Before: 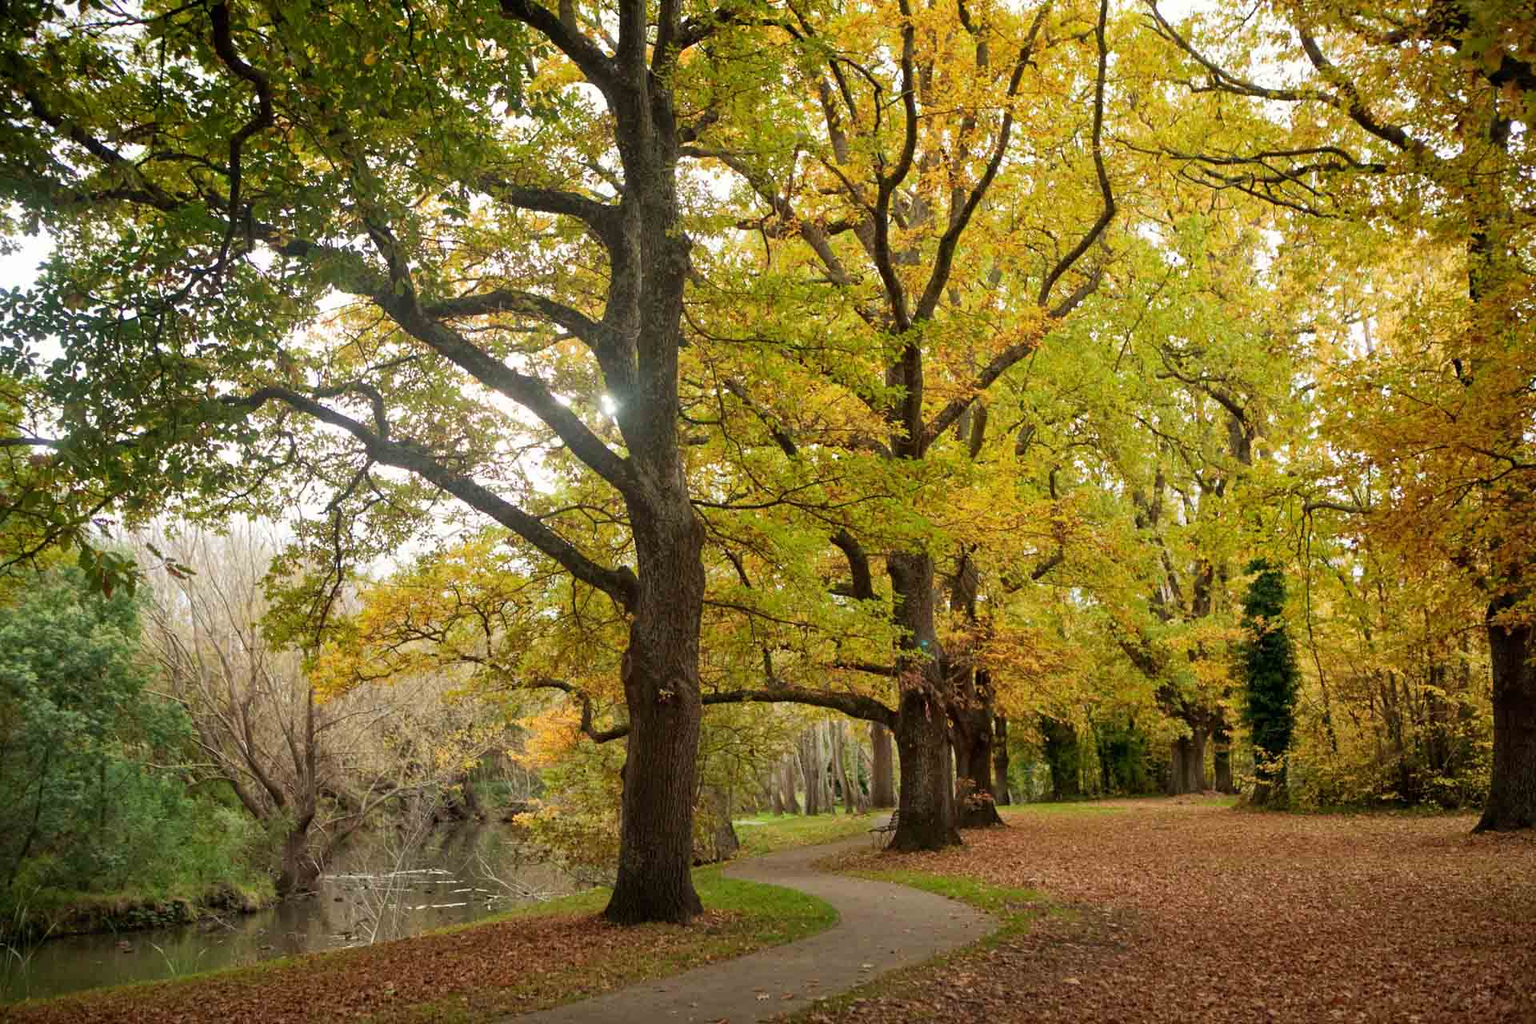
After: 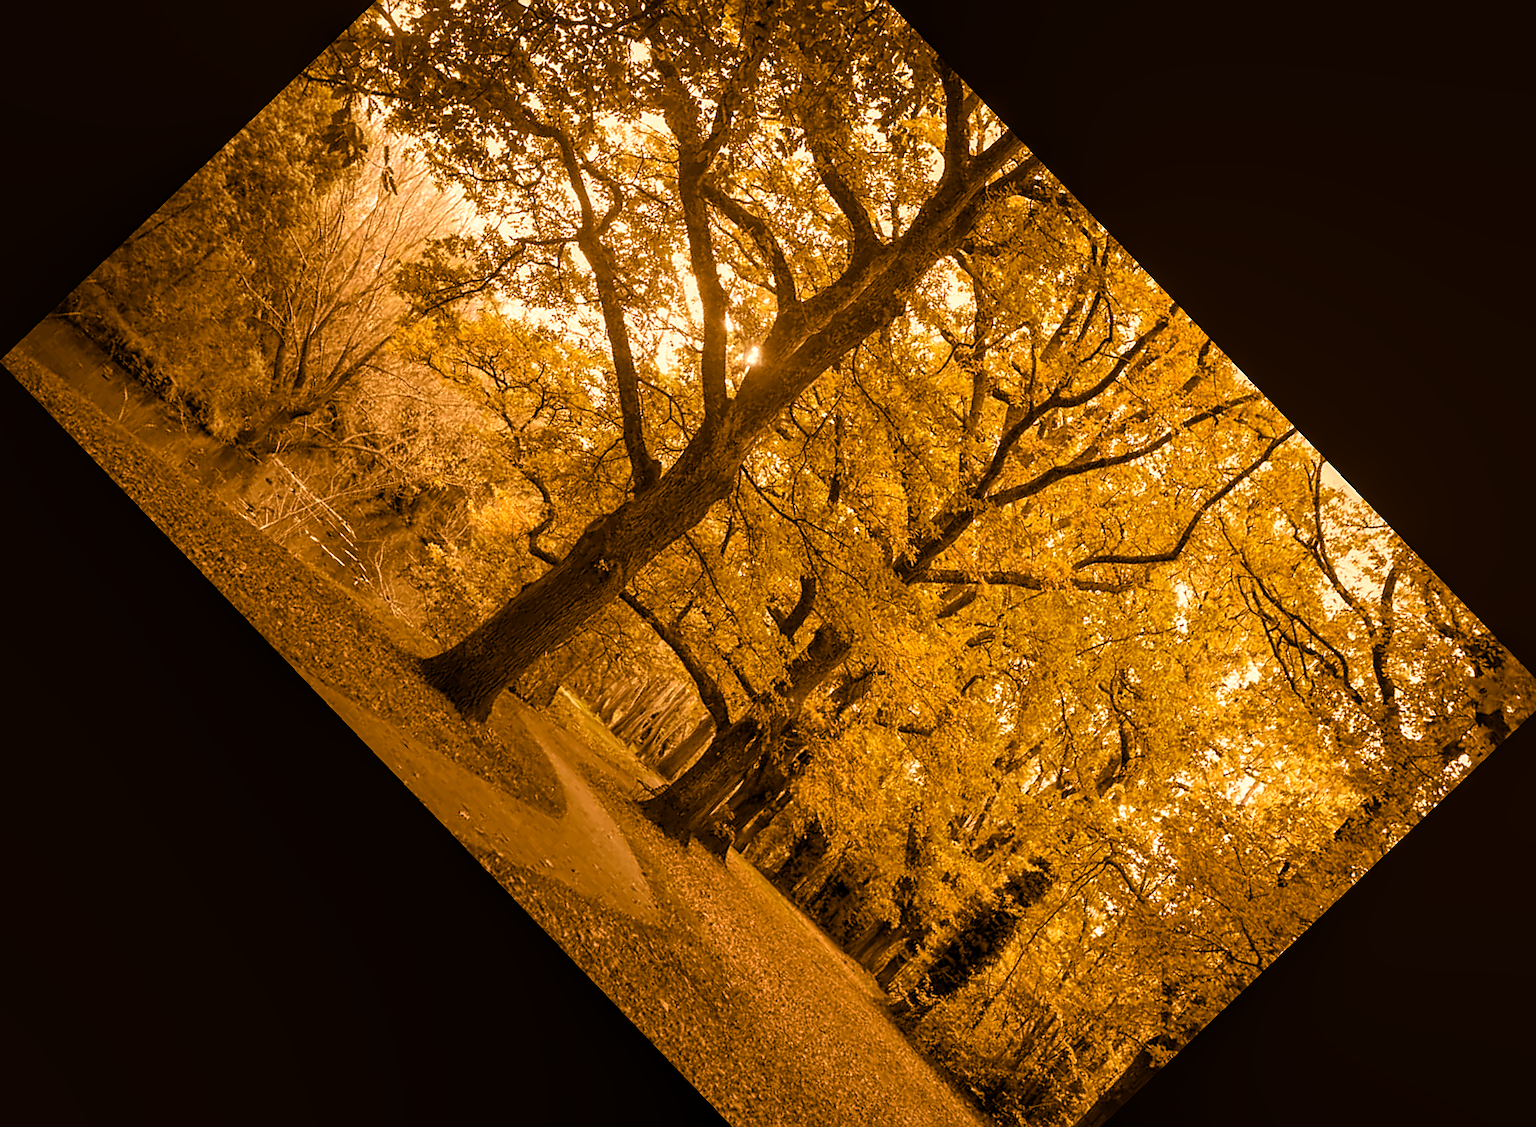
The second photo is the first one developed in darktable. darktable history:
local contrast: on, module defaults
color correction: highlights a* 10.32, highlights b* 14.66, shadows a* -9.59, shadows b* -15.02
crop and rotate: angle -46.26°, top 16.234%, right 0.912%, bottom 11.704%
white balance: red 1.138, green 0.996, blue 0.812
split-toning: shadows › hue 26°, shadows › saturation 0.92, highlights › hue 40°, highlights › saturation 0.92, balance -63, compress 0%
rotate and perspective: rotation 0.226°, lens shift (vertical) -0.042, crop left 0.023, crop right 0.982, crop top 0.006, crop bottom 0.994
sharpen: on, module defaults
